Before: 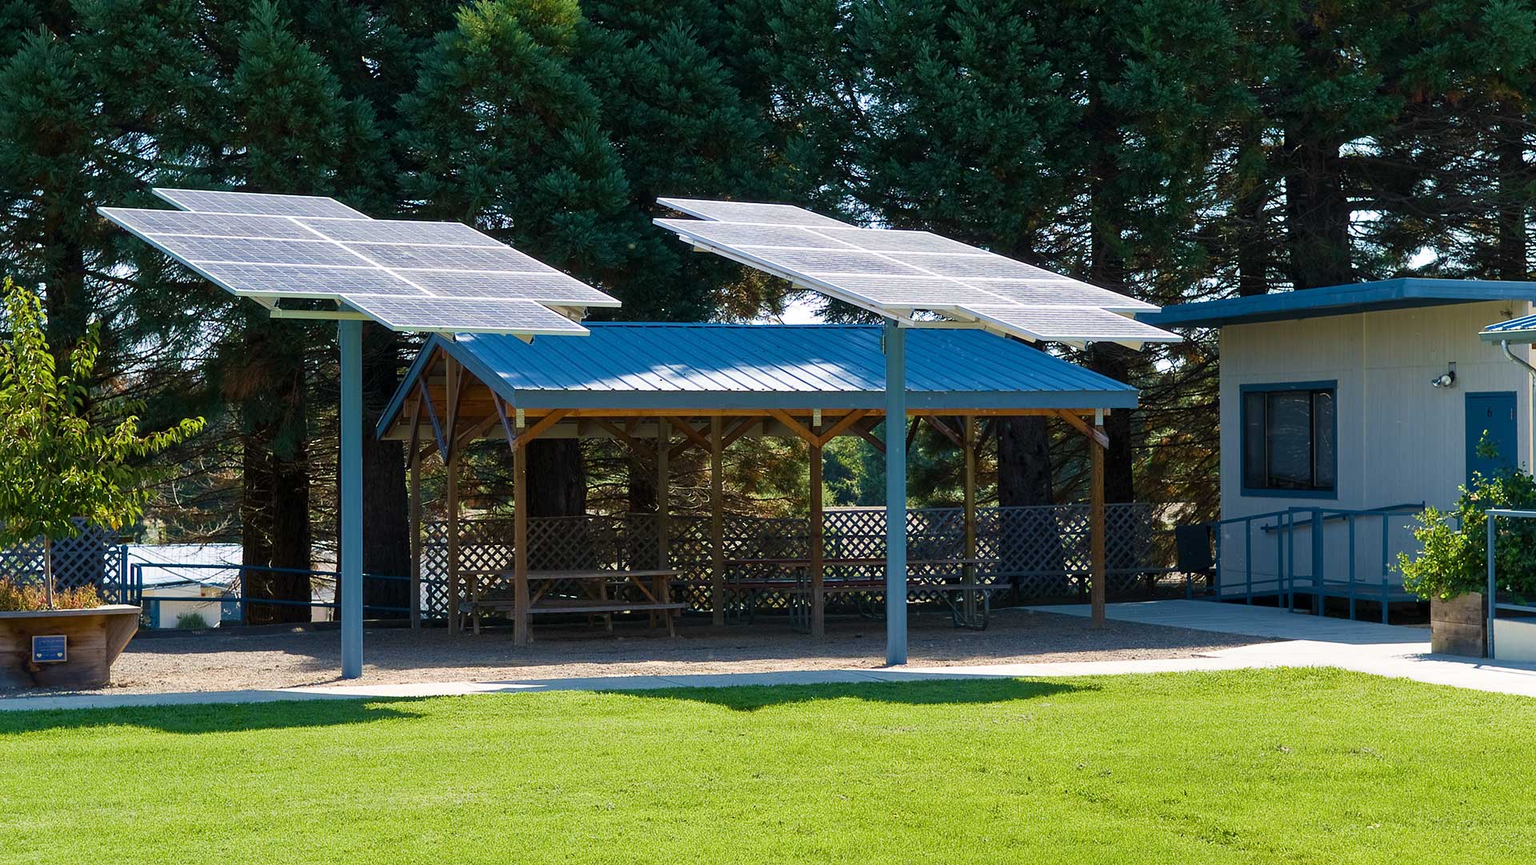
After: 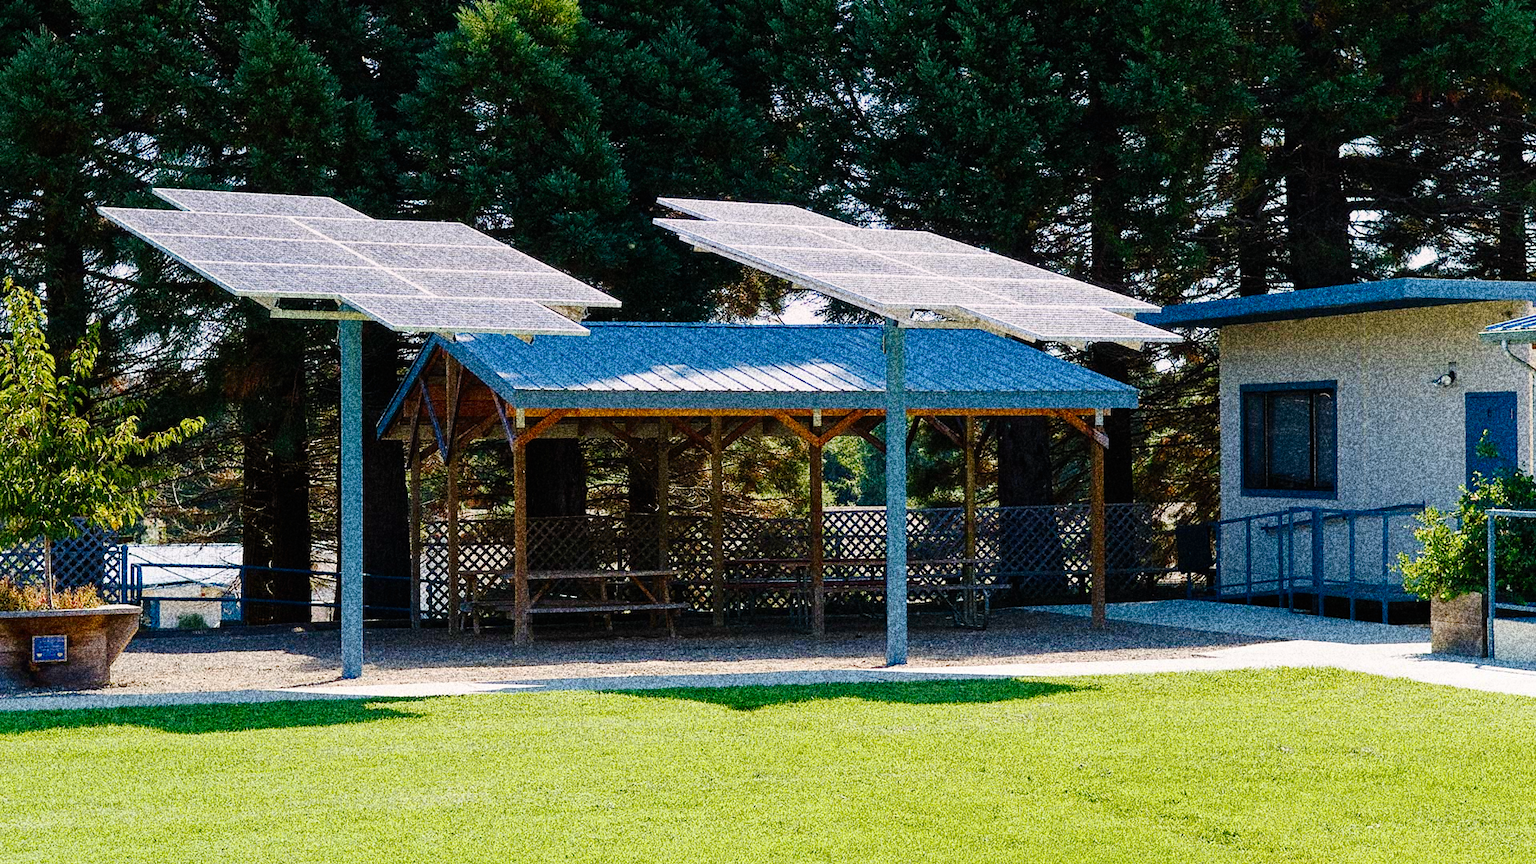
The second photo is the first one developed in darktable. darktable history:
grain: coarseness 30.02 ISO, strength 100%
graduated density: density 0.38 EV, hardness 21%, rotation -6.11°, saturation 32%
tone curve: curves: ch0 [(0, 0) (0.003, 0.009) (0.011, 0.009) (0.025, 0.01) (0.044, 0.02) (0.069, 0.032) (0.1, 0.048) (0.136, 0.092) (0.177, 0.153) (0.224, 0.217) (0.277, 0.306) (0.335, 0.402) (0.399, 0.488) (0.468, 0.574) (0.543, 0.648) (0.623, 0.716) (0.709, 0.783) (0.801, 0.851) (0.898, 0.92) (1, 1)], preserve colors none
